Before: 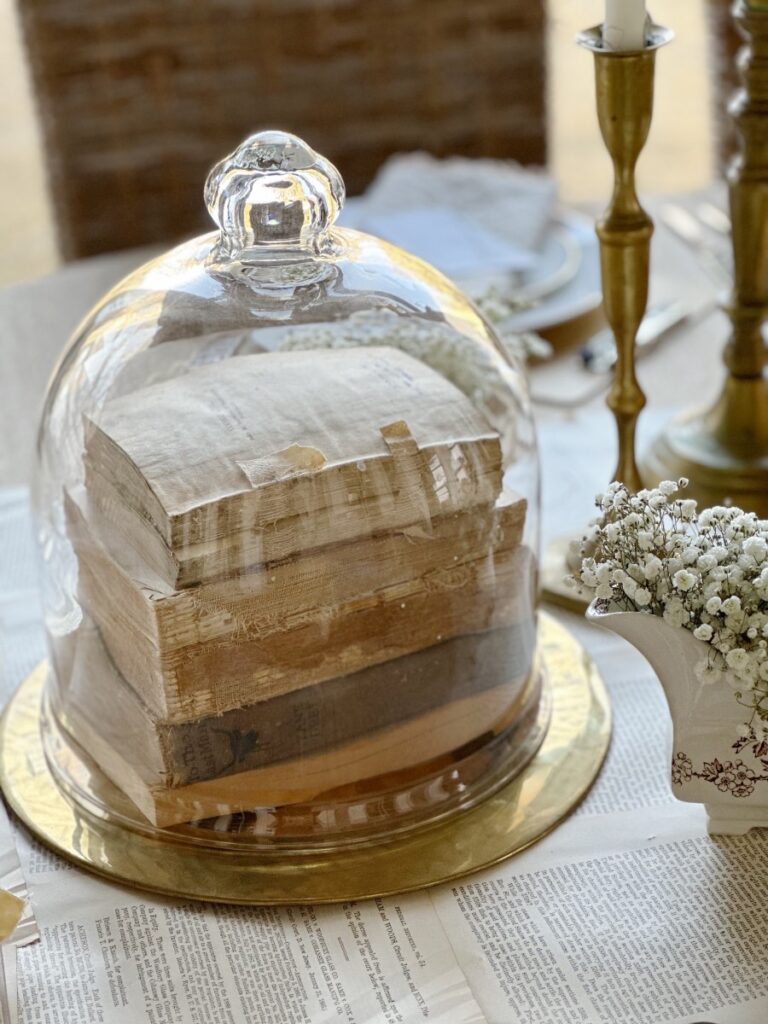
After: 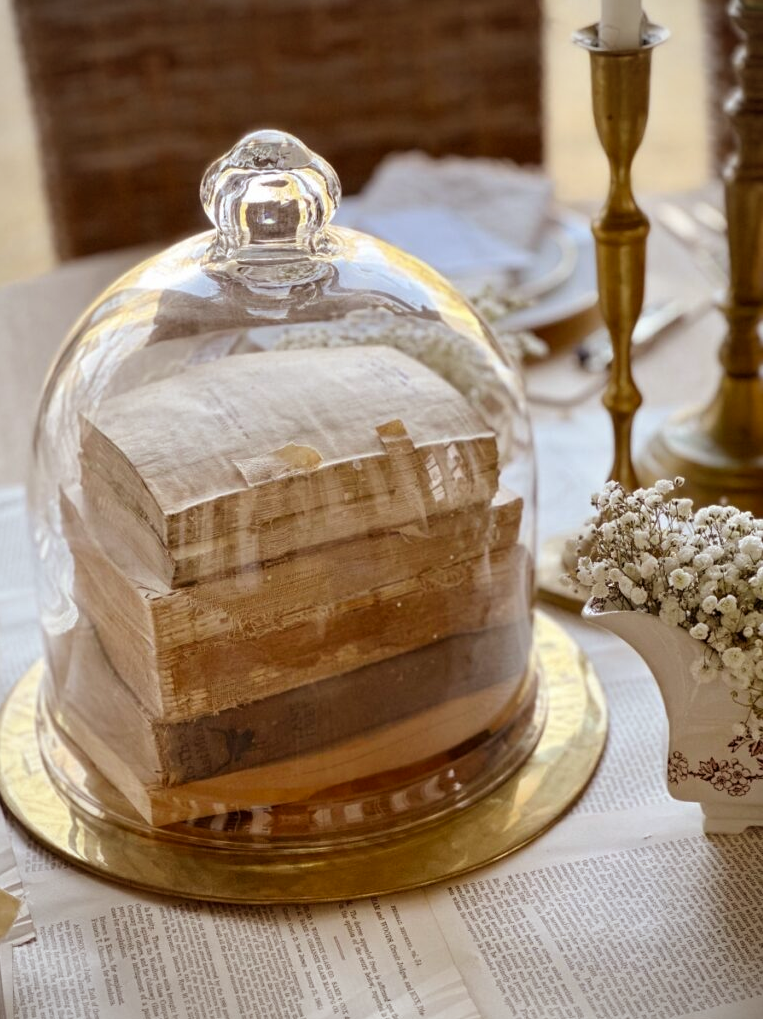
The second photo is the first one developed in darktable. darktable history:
crop and rotate: left 0.614%, top 0.179%, bottom 0.309%
vignetting: fall-off radius 81.94%
rgb levels: mode RGB, independent channels, levels [[0, 0.5, 1], [0, 0.521, 1], [0, 0.536, 1]]
